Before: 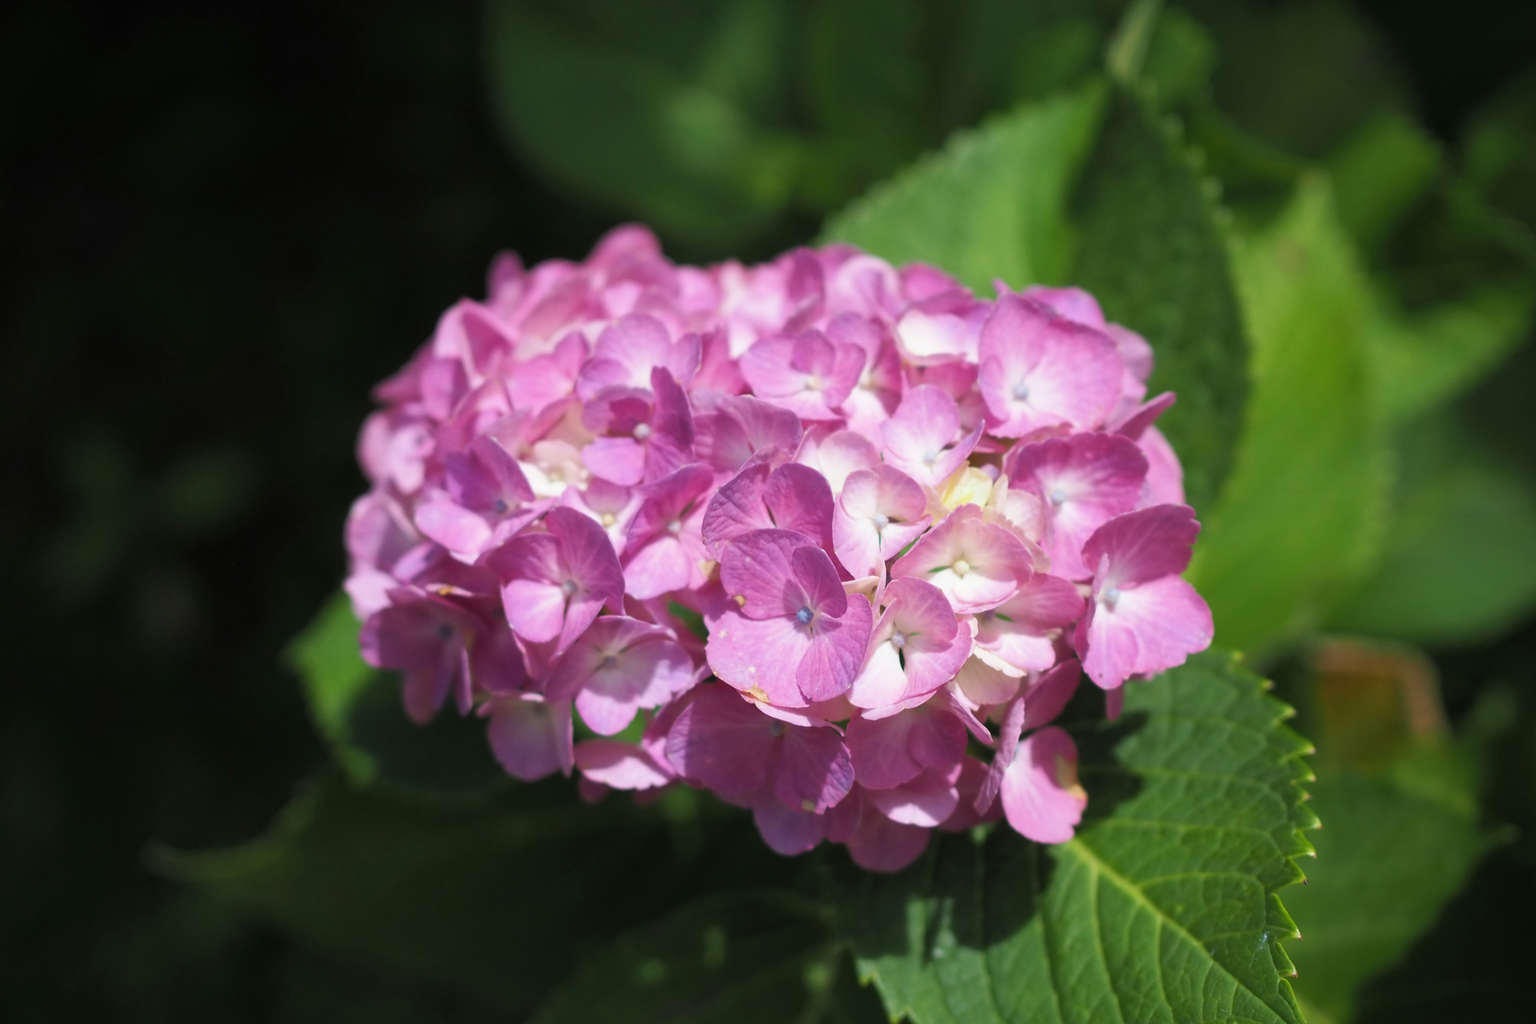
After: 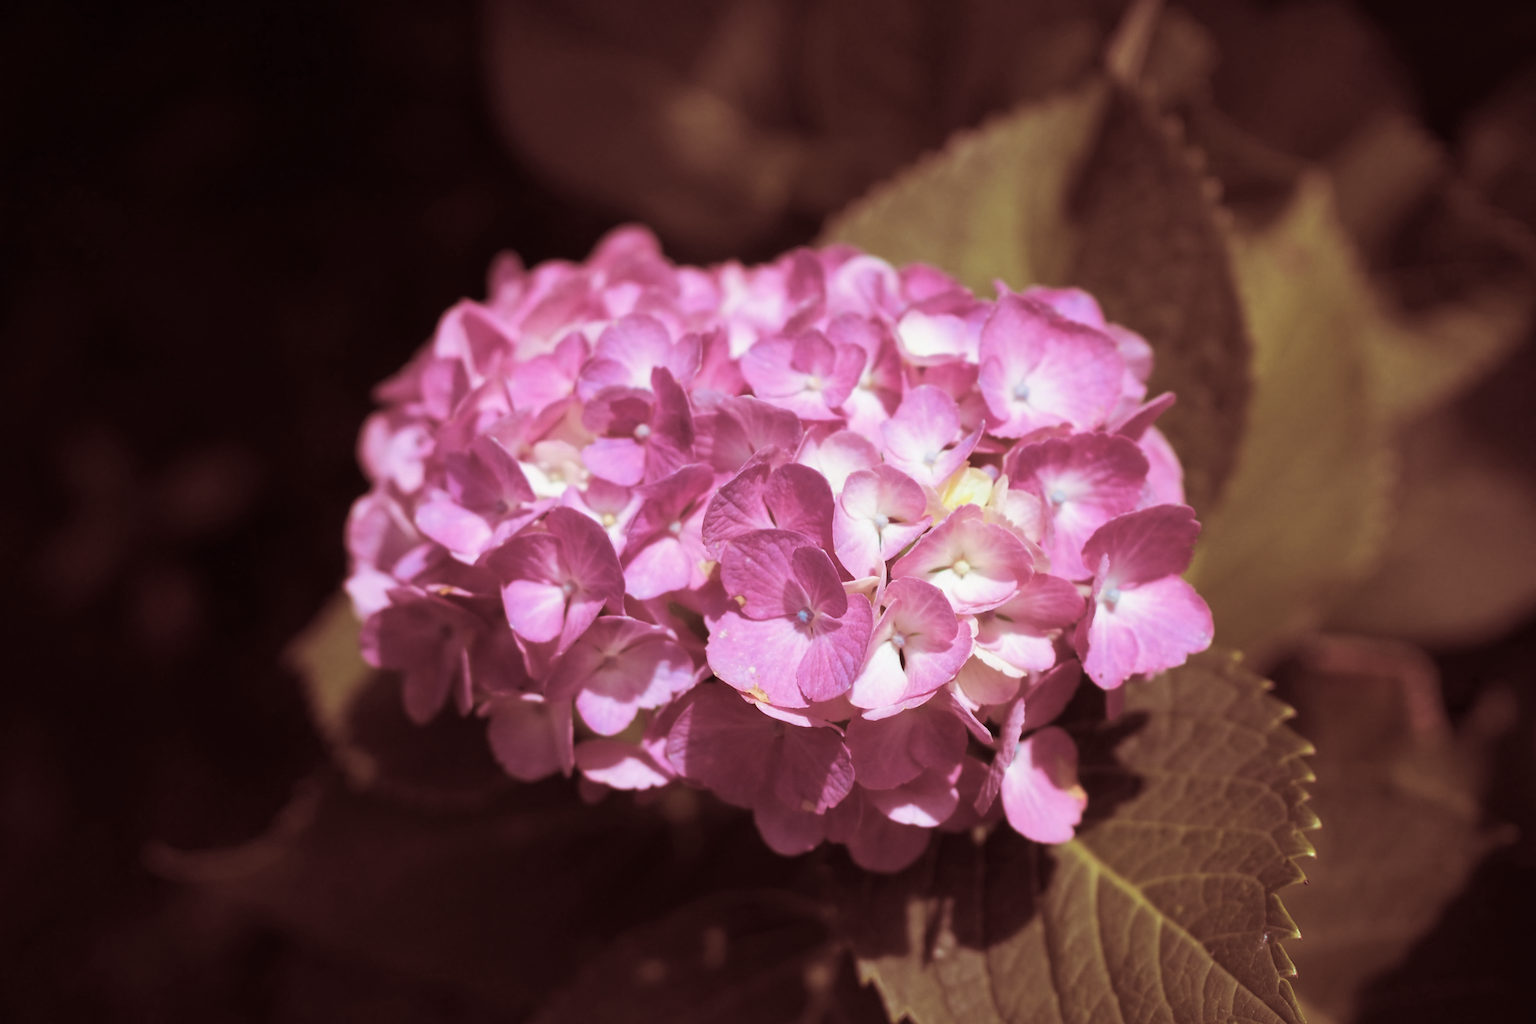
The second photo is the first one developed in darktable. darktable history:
rotate and perspective: crop left 0, crop top 0
split-toning: highlights › saturation 0, balance -61.83
